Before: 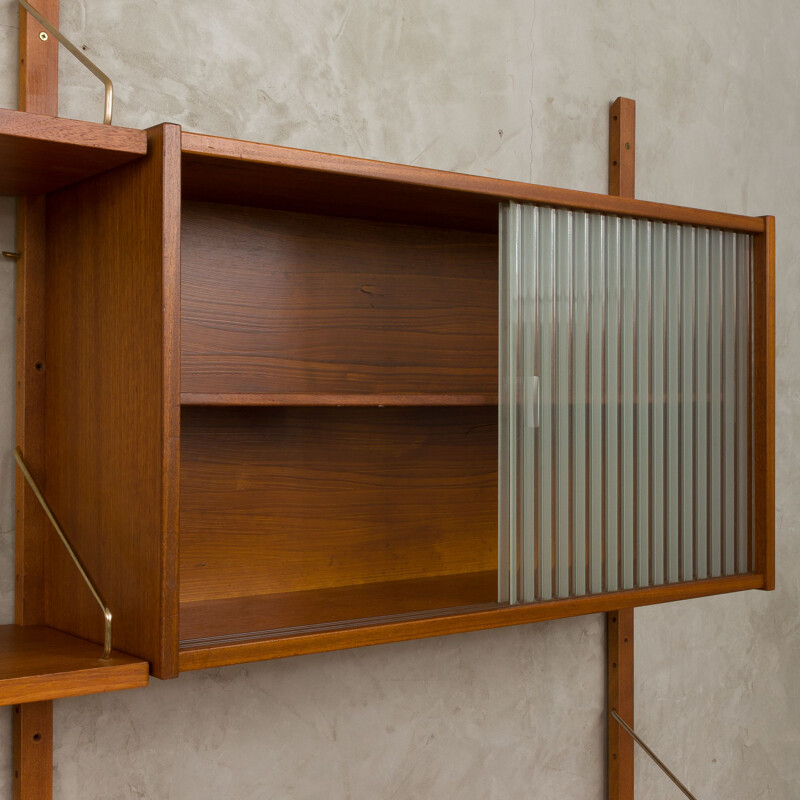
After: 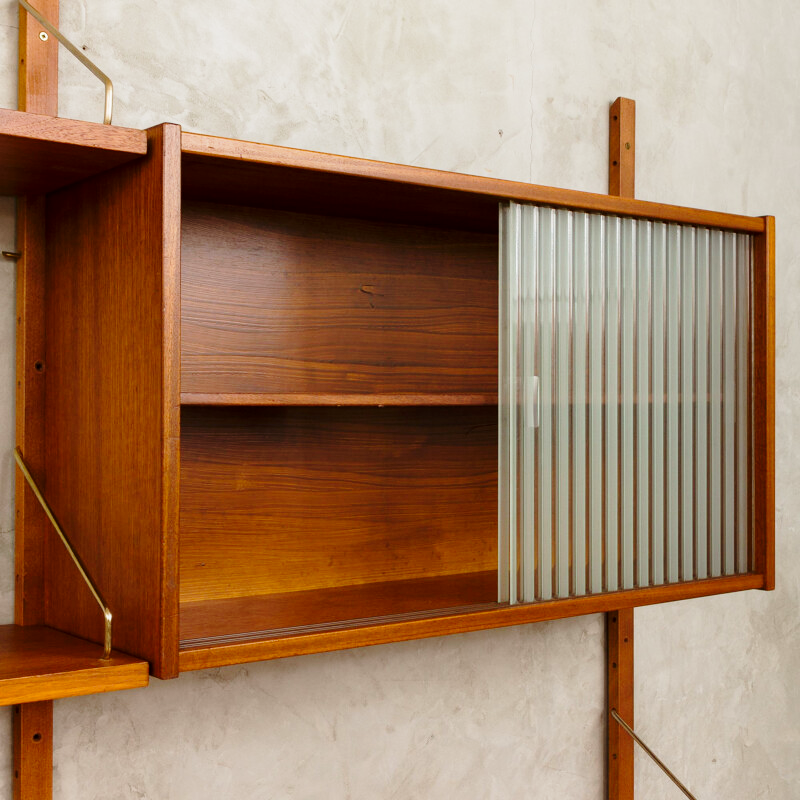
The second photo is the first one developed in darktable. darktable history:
local contrast: highlights 61%, shadows 106%, detail 107%, midtone range 0.529
base curve: curves: ch0 [(0, 0) (0.028, 0.03) (0.121, 0.232) (0.46, 0.748) (0.859, 0.968) (1, 1)], preserve colors none
